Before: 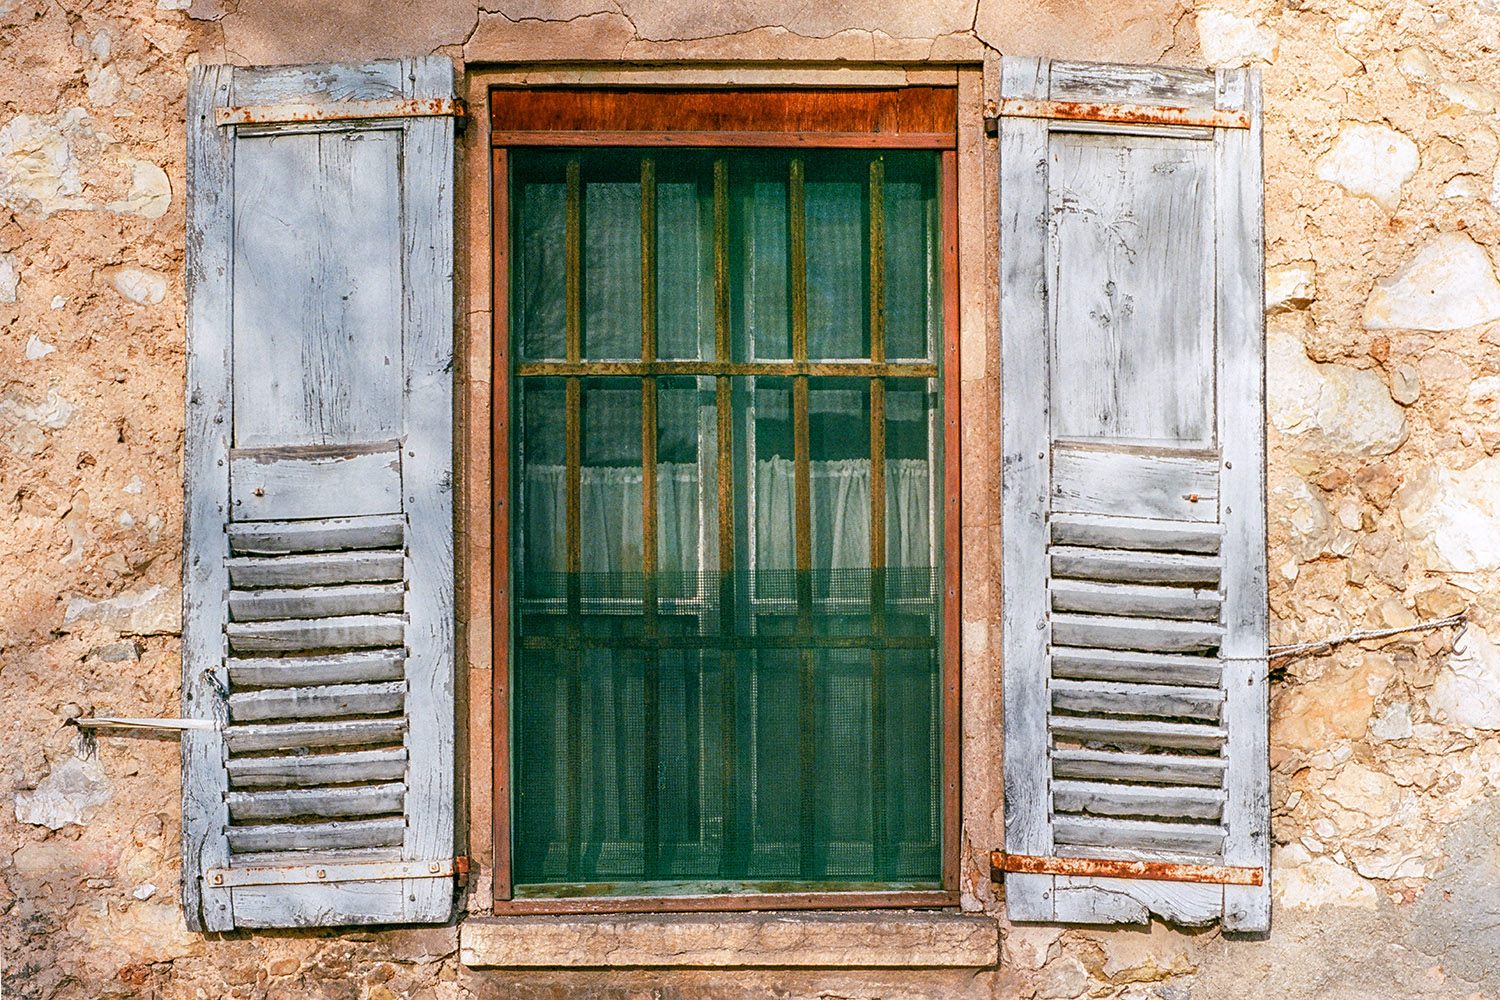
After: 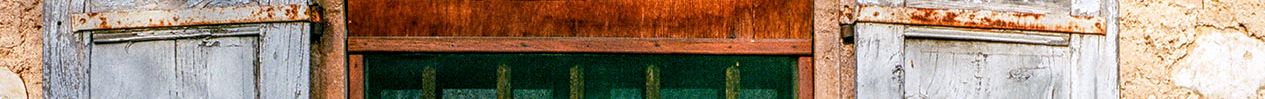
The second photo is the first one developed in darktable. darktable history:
local contrast: on, module defaults
crop and rotate: left 9.644%, top 9.491%, right 6.021%, bottom 80.509%
